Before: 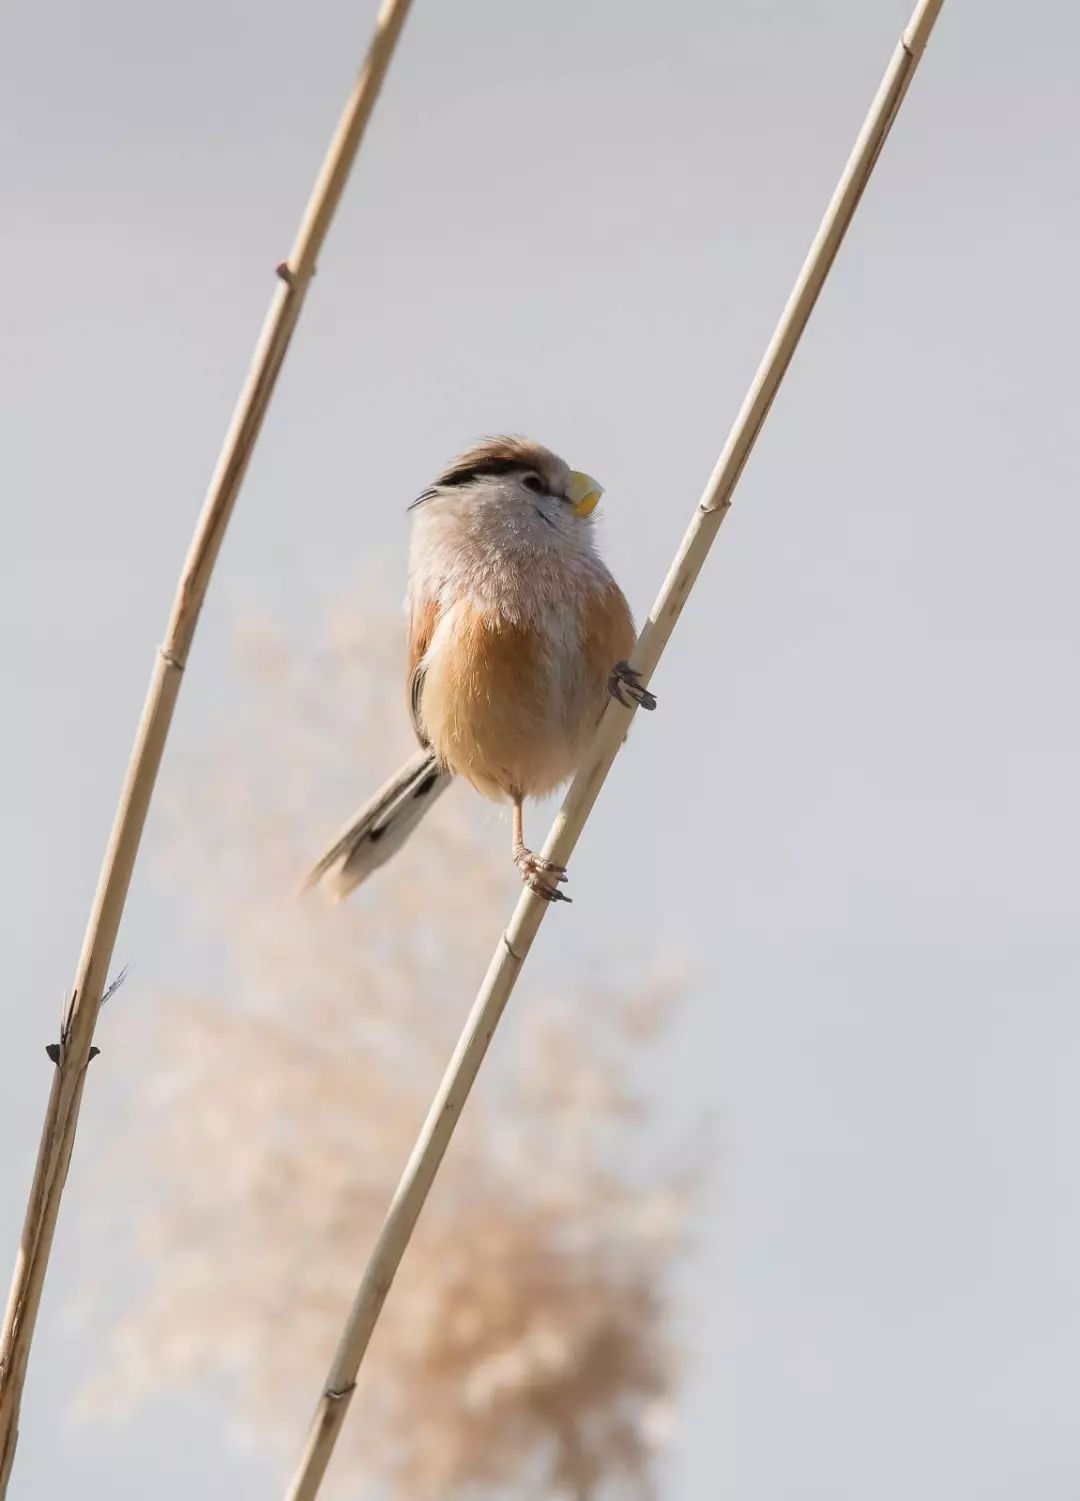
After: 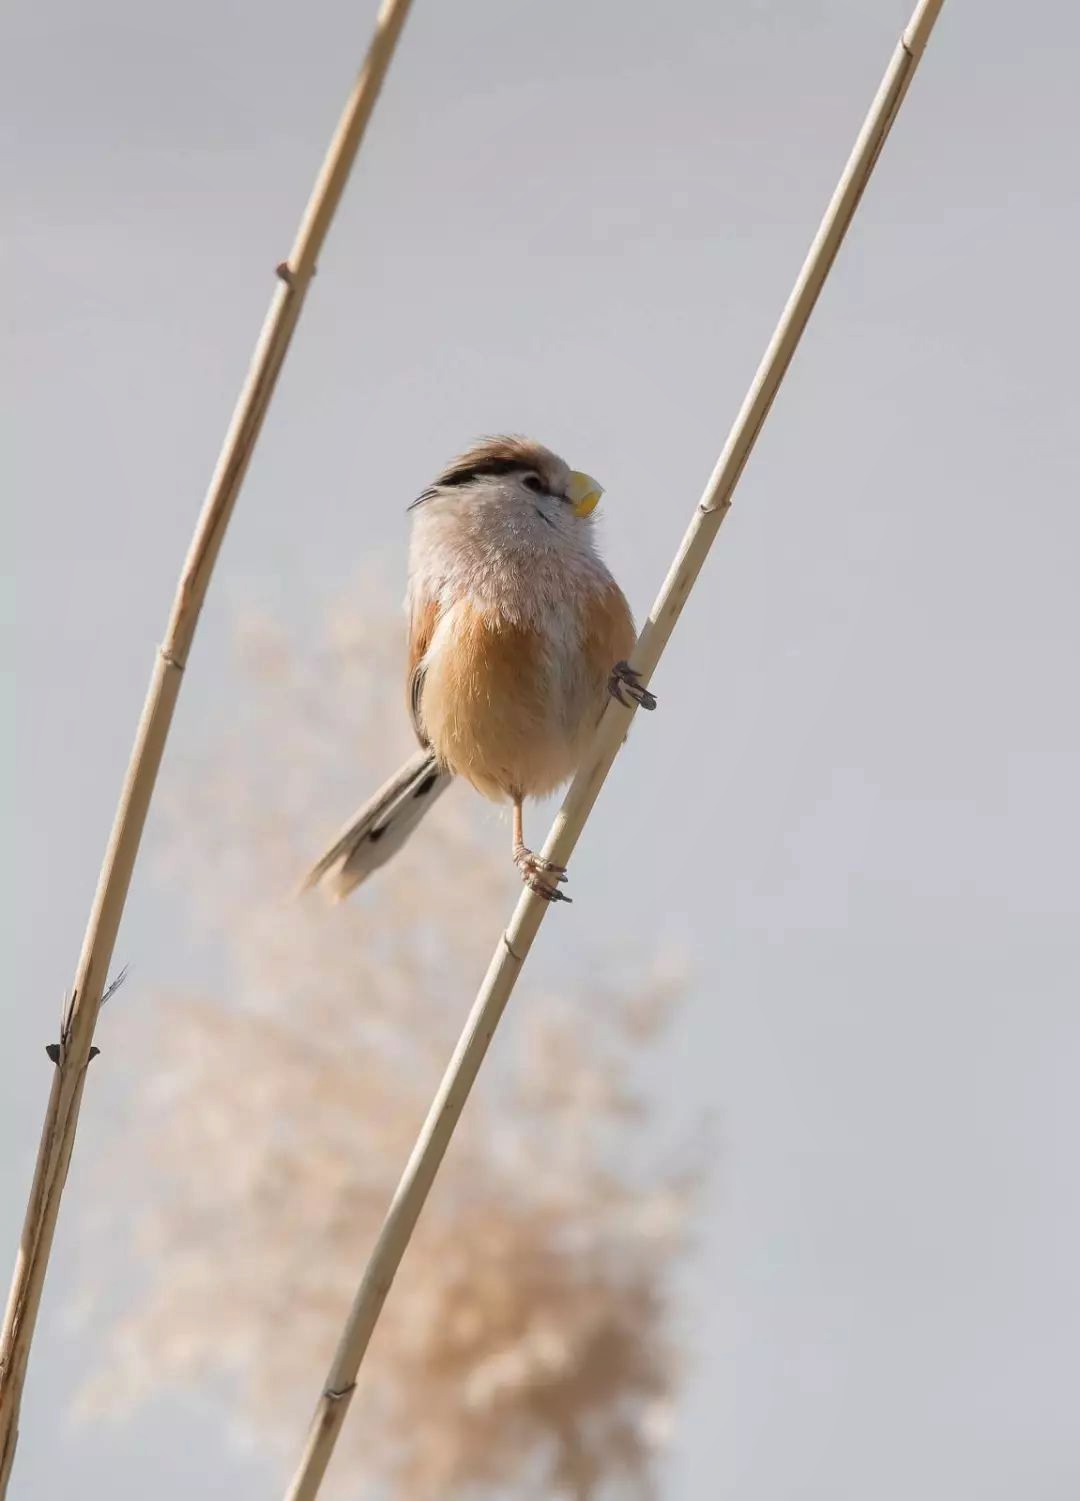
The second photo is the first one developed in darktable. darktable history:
shadows and highlights: shadows 8.24, white point adjustment 1.04, highlights -40.32, highlights color adjustment 53.65%
